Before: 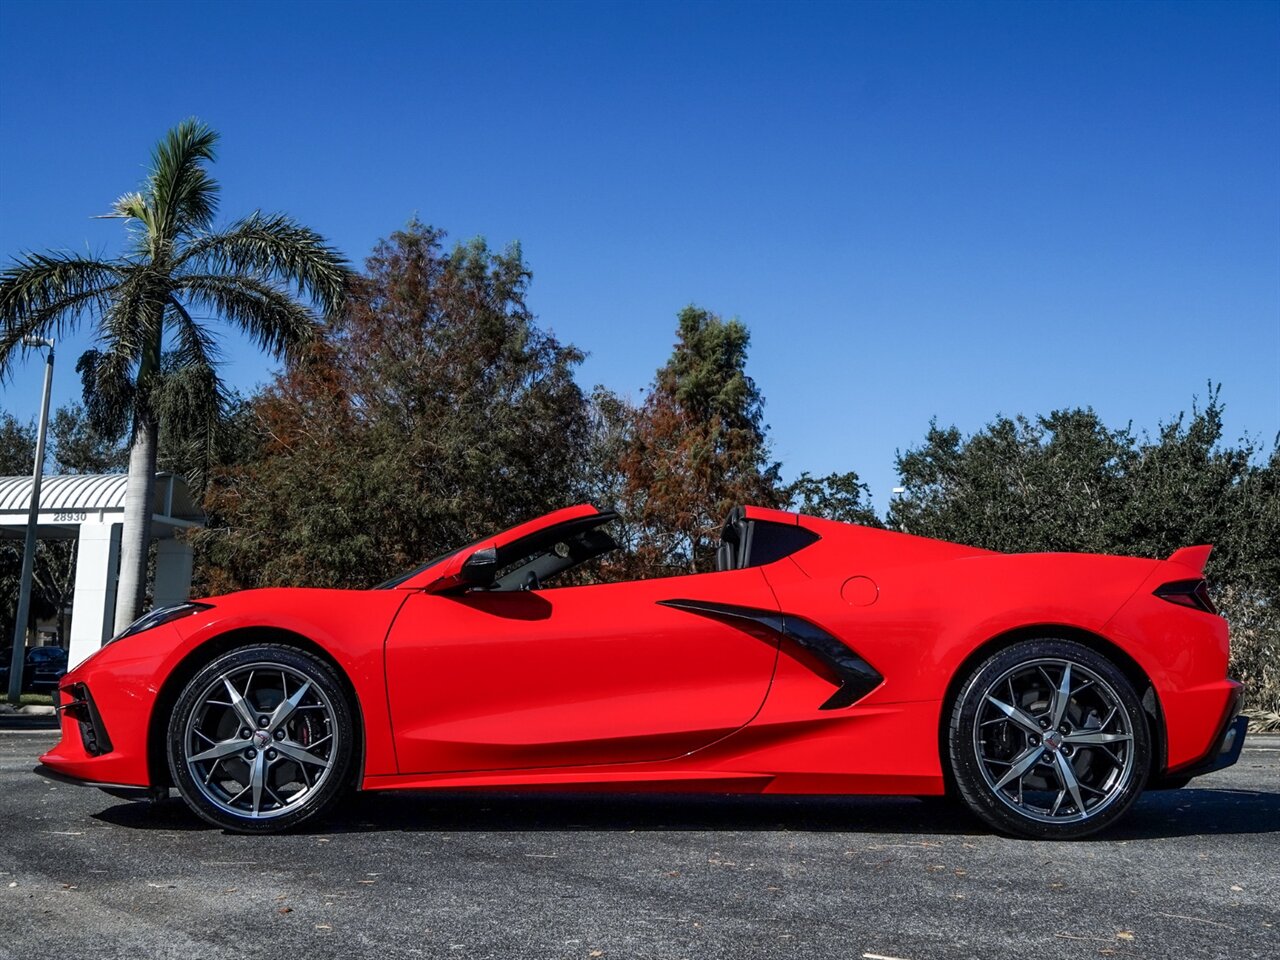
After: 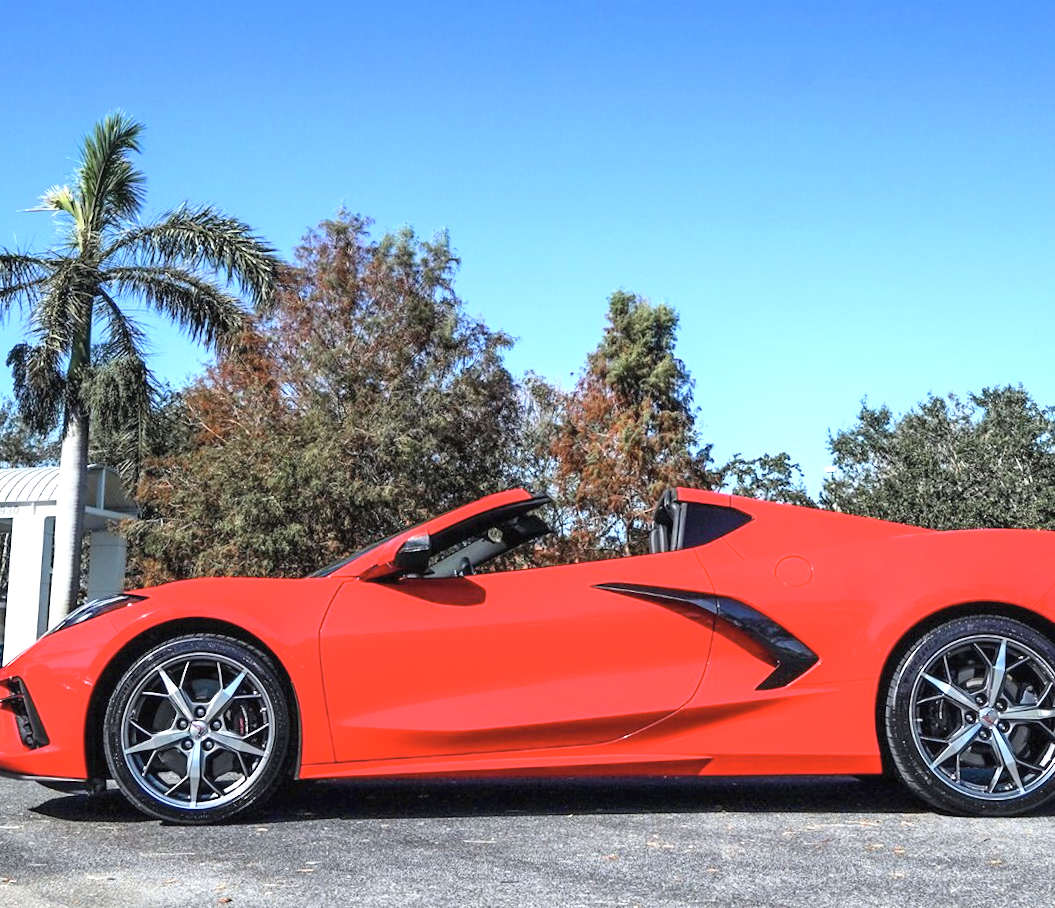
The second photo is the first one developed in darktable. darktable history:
crop and rotate: angle 1°, left 4.281%, top 0.642%, right 11.383%, bottom 2.486%
exposure: black level correction 0, exposure 1.2 EV, compensate highlight preservation false
contrast brightness saturation: contrast 0.14, brightness 0.21
